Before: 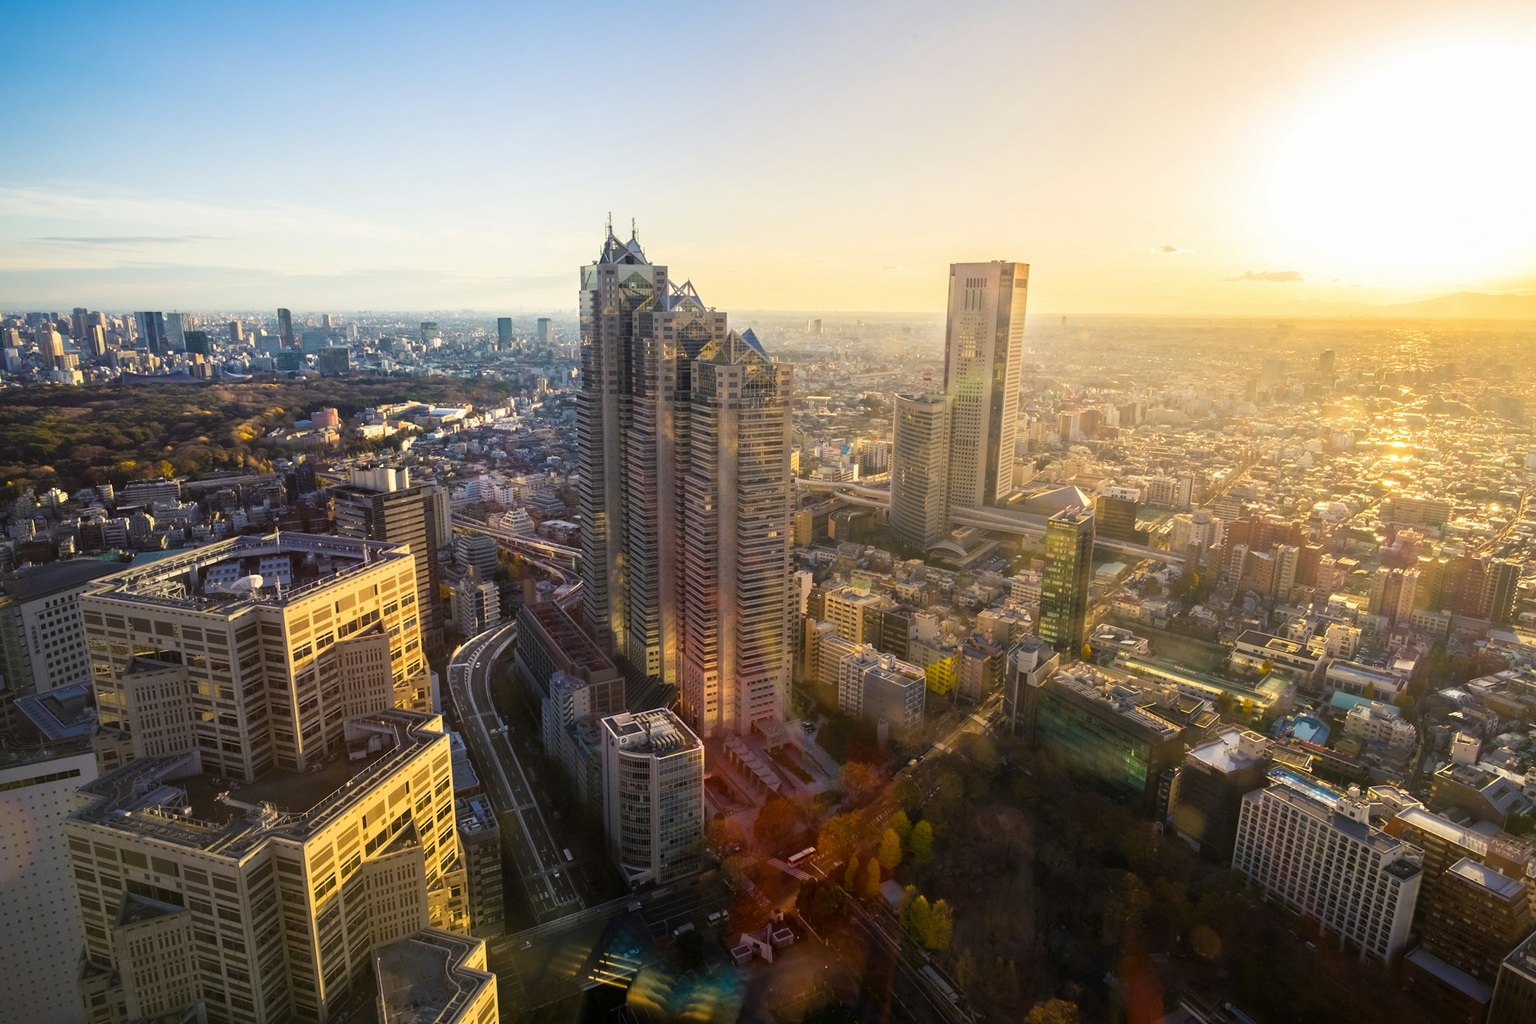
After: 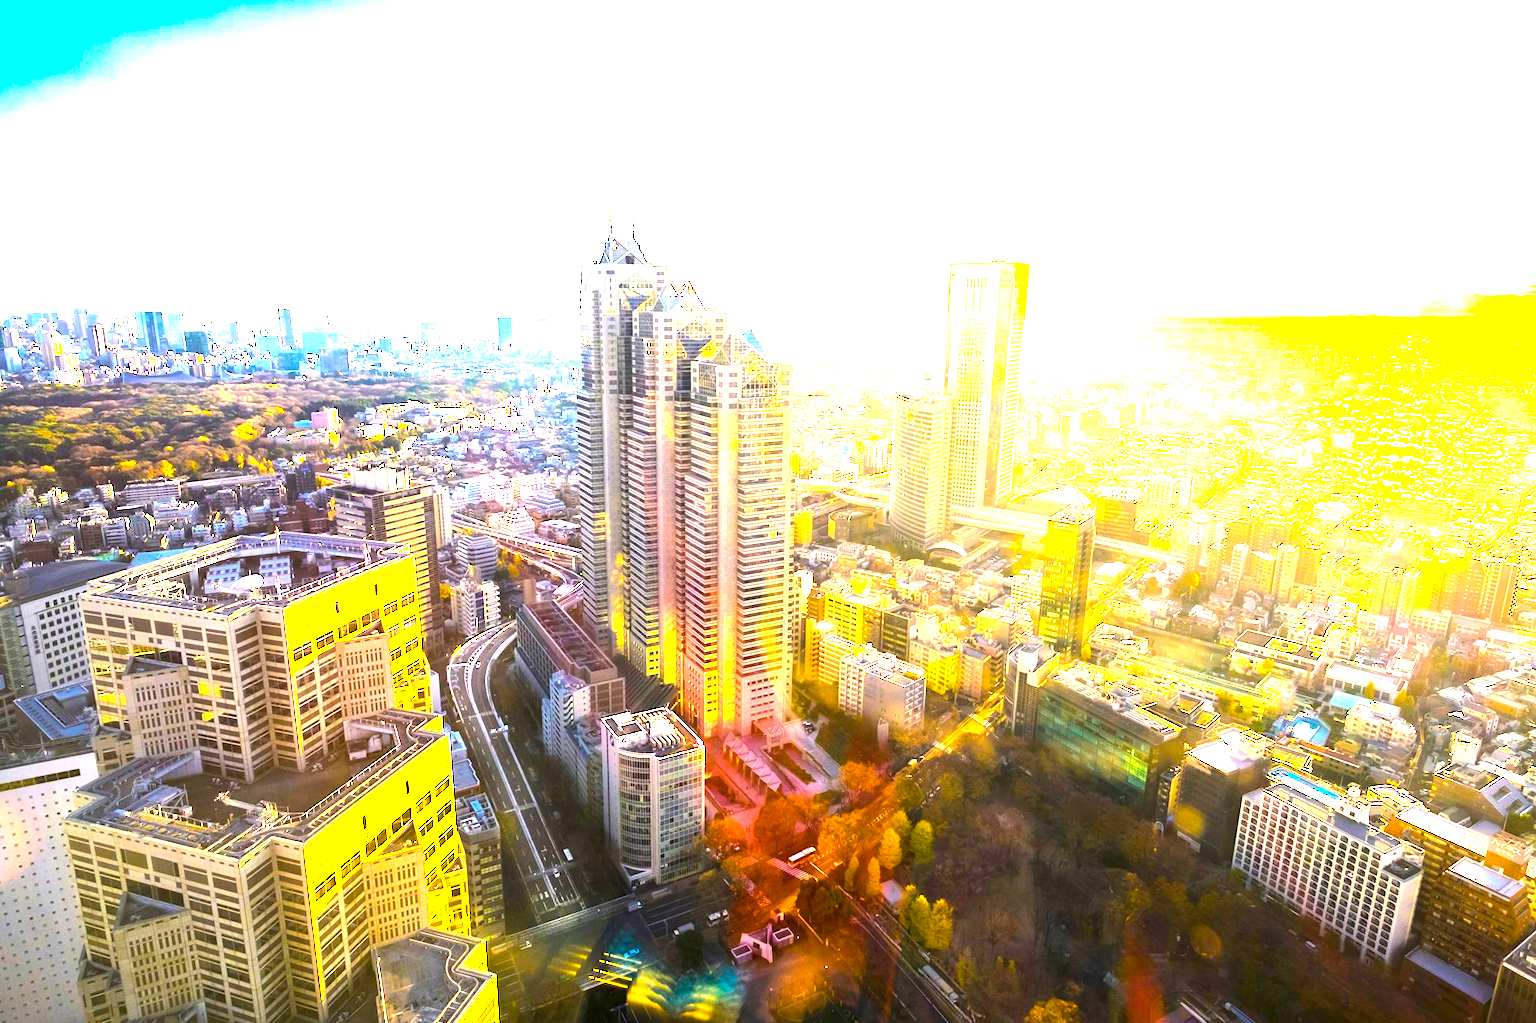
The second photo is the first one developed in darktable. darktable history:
color balance rgb: linear chroma grading › shadows -10%, linear chroma grading › global chroma 20%, perceptual saturation grading › global saturation 15%, perceptual brilliance grading › global brilliance 30%, perceptual brilliance grading › highlights 12%, perceptual brilliance grading › mid-tones 24%, global vibrance 20%
exposure: black level correction 0, exposure 1.6 EV, compensate exposure bias true, compensate highlight preservation false
